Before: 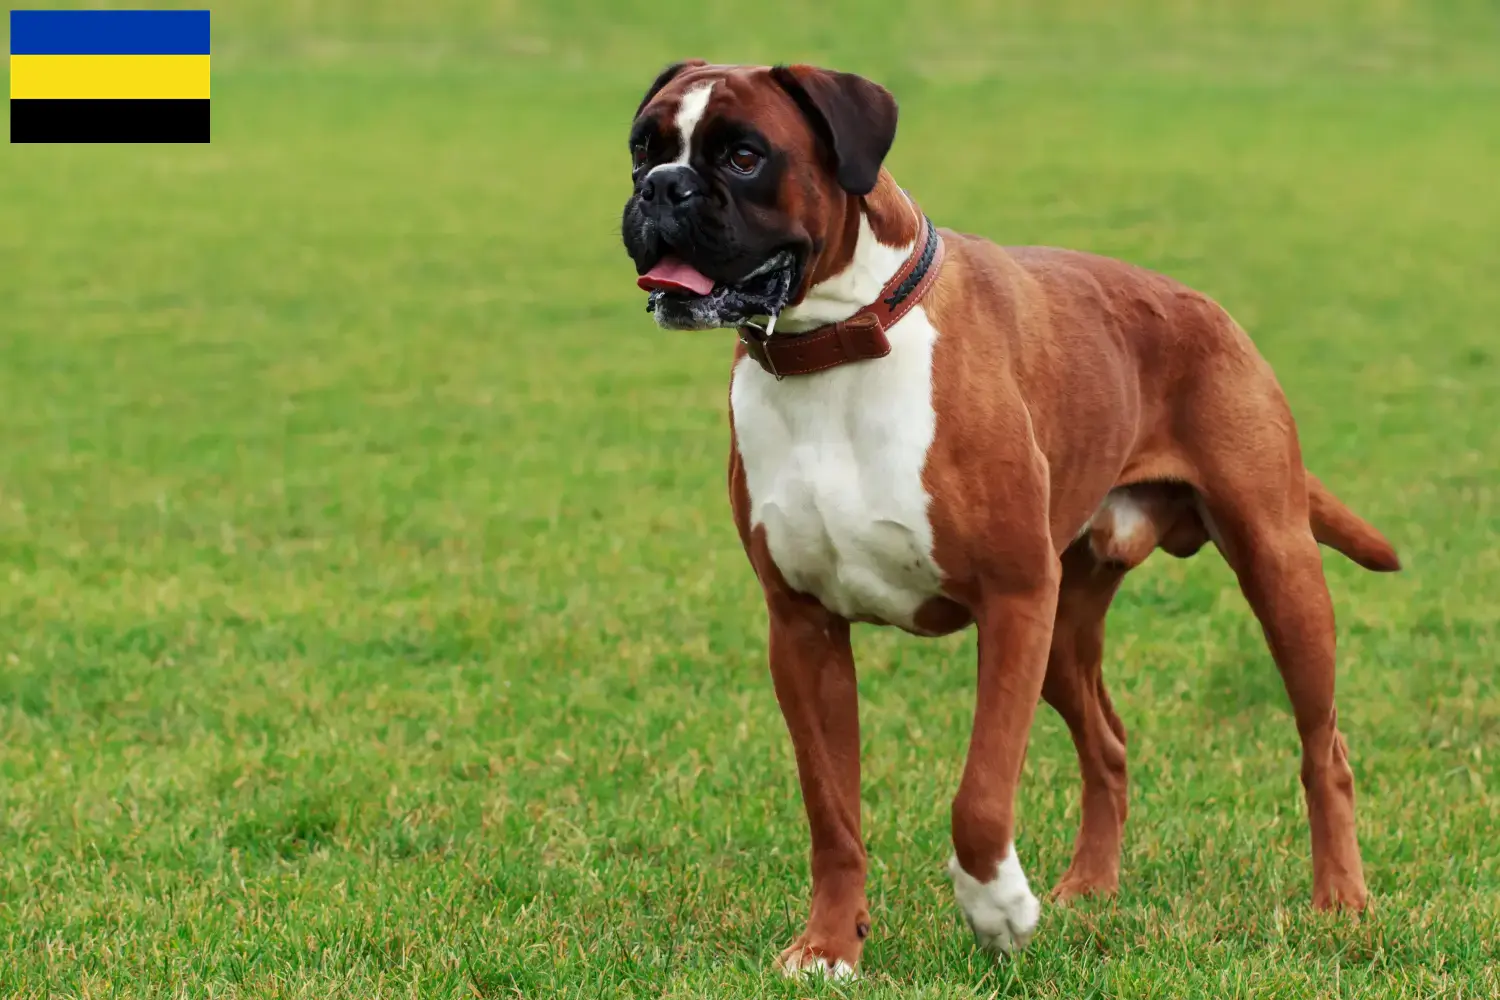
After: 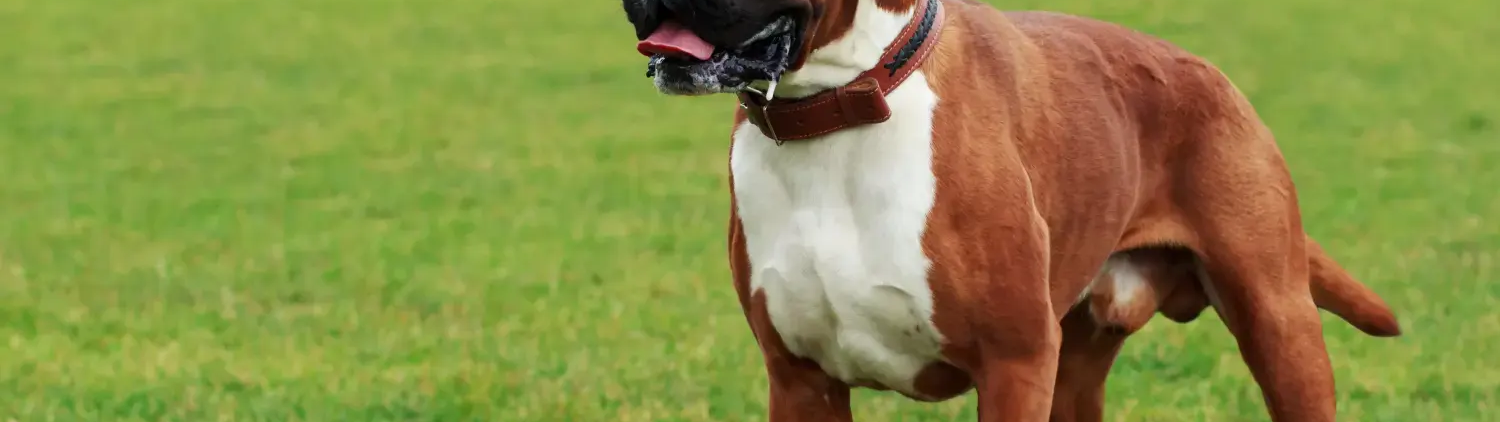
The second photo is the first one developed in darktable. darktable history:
crop and rotate: top 23.55%, bottom 34.172%
